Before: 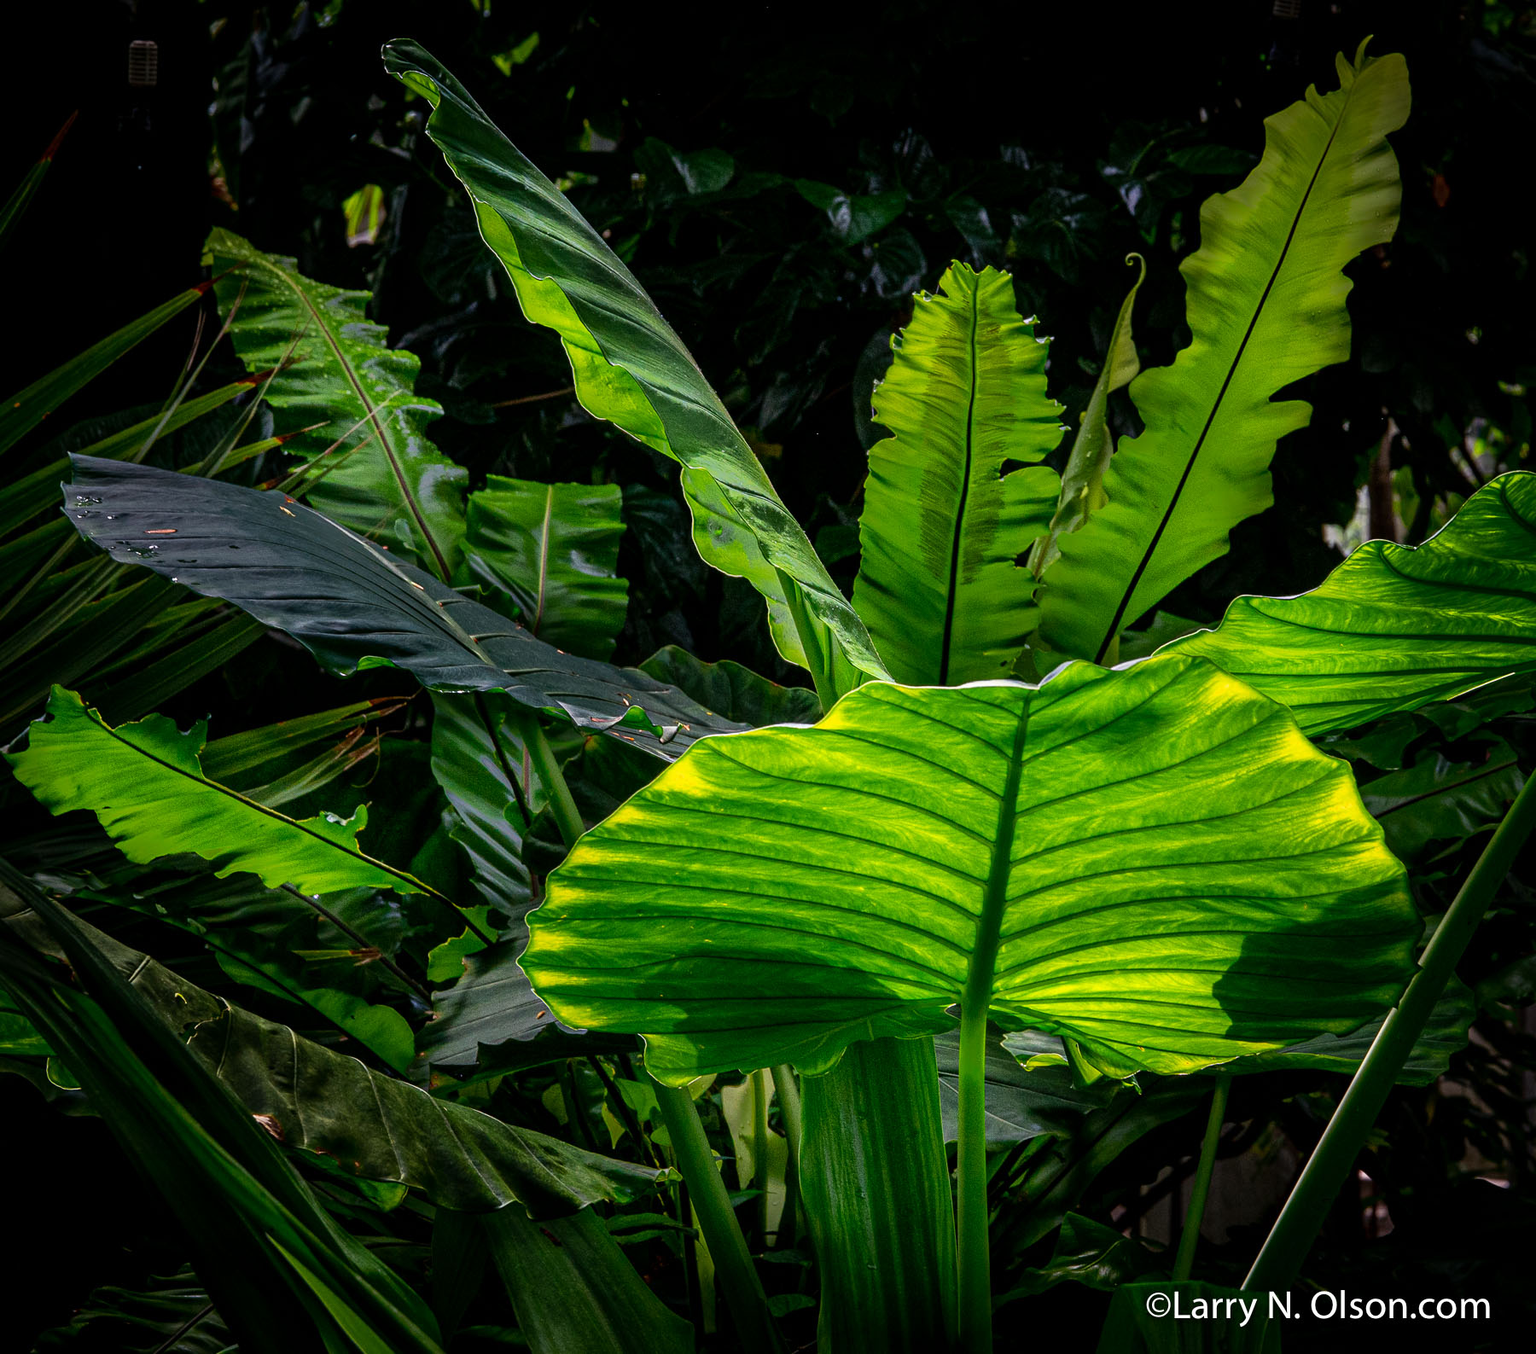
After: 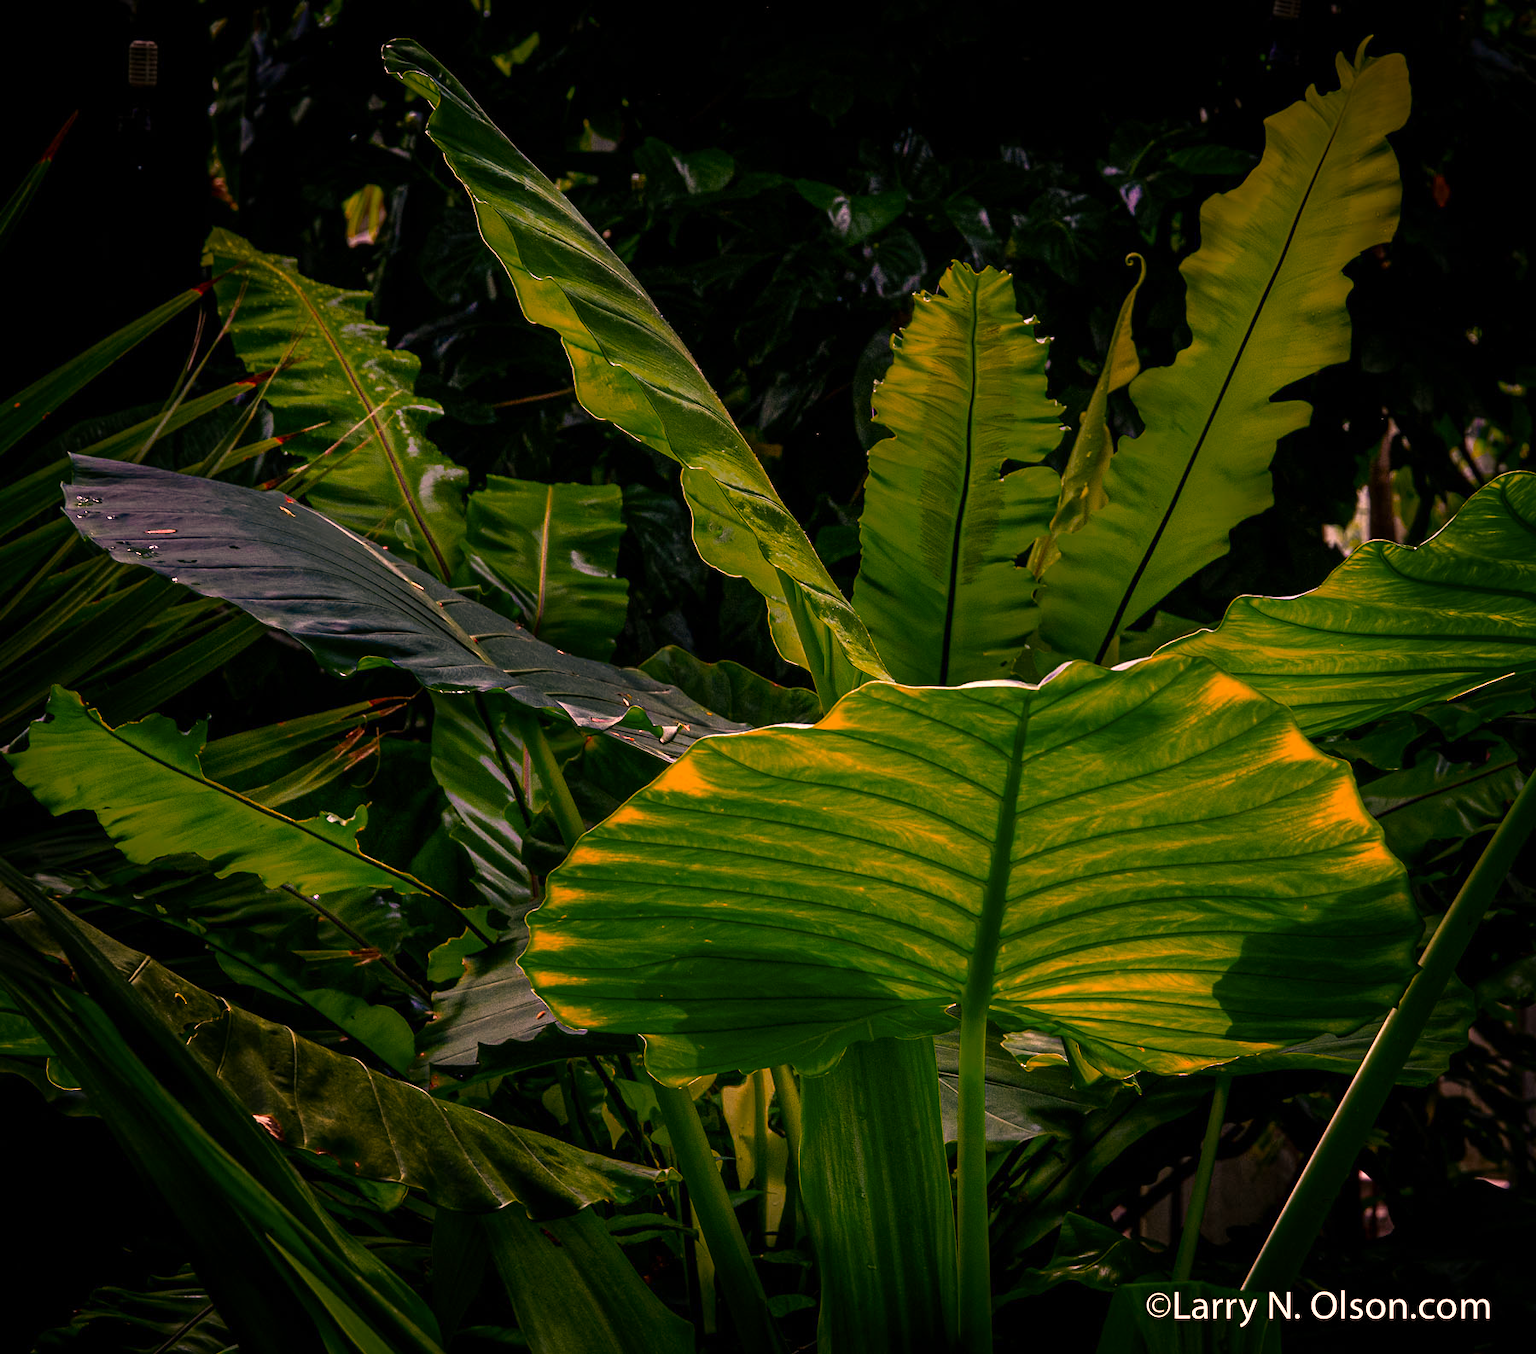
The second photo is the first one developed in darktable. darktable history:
tone equalizer: on, module defaults
color correction: highlights a* 21.83, highlights b* 21.59
color zones: curves: ch0 [(0, 0.553) (0.123, 0.58) (0.23, 0.419) (0.468, 0.155) (0.605, 0.132) (0.723, 0.063) (0.833, 0.172) (0.921, 0.468)]; ch1 [(0.025, 0.645) (0.229, 0.584) (0.326, 0.551) (0.537, 0.446) (0.599, 0.911) (0.708, 1) (0.805, 0.944)]; ch2 [(0.086, 0.468) (0.254, 0.464) (0.638, 0.564) (0.702, 0.592) (0.768, 0.564)]
